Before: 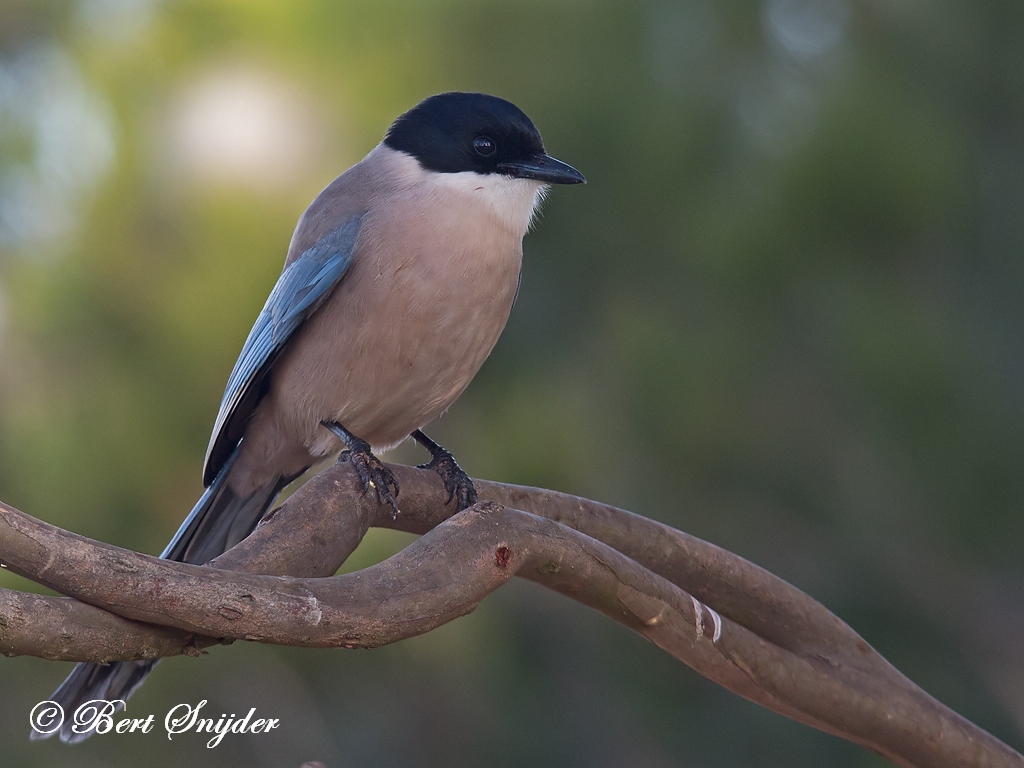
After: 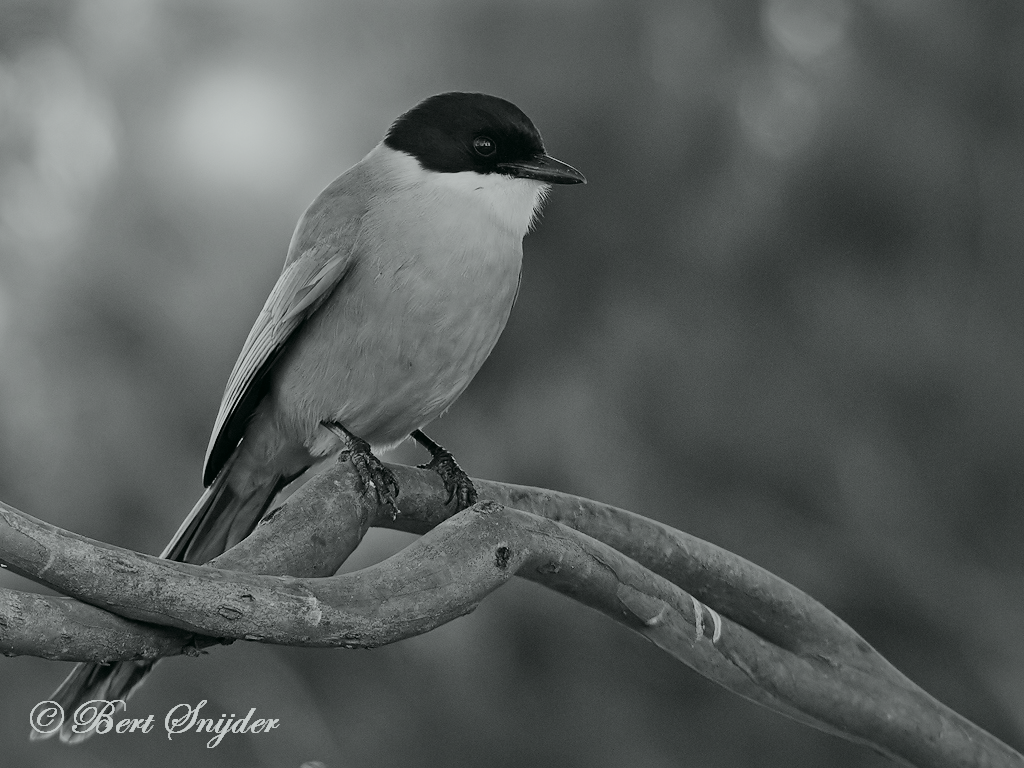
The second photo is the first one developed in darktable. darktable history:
color calibration: output gray [0.28, 0.41, 0.31, 0], illuminant as shot in camera, x 0.358, y 0.373, temperature 4628.91 K, saturation algorithm version 1 (2020)
shadows and highlights: on, module defaults
tone curve: curves: ch0 [(0, 0.003) (0.056, 0.041) (0.211, 0.187) (0.482, 0.519) (0.836, 0.864) (0.997, 0.984)]; ch1 [(0, 0) (0.276, 0.206) (0.393, 0.364) (0.482, 0.471) (0.506, 0.5) (0.523, 0.523) (0.572, 0.604) (0.635, 0.665) (0.695, 0.759) (1, 1)]; ch2 [(0, 0) (0.438, 0.456) (0.473, 0.47) (0.503, 0.503) (0.536, 0.527) (0.562, 0.584) (0.612, 0.61) (0.679, 0.72) (1, 1)], color space Lab, independent channels, preserve colors none
filmic rgb: black relative exposure -7.35 EV, white relative exposure 5.06 EV, hardness 3.21
